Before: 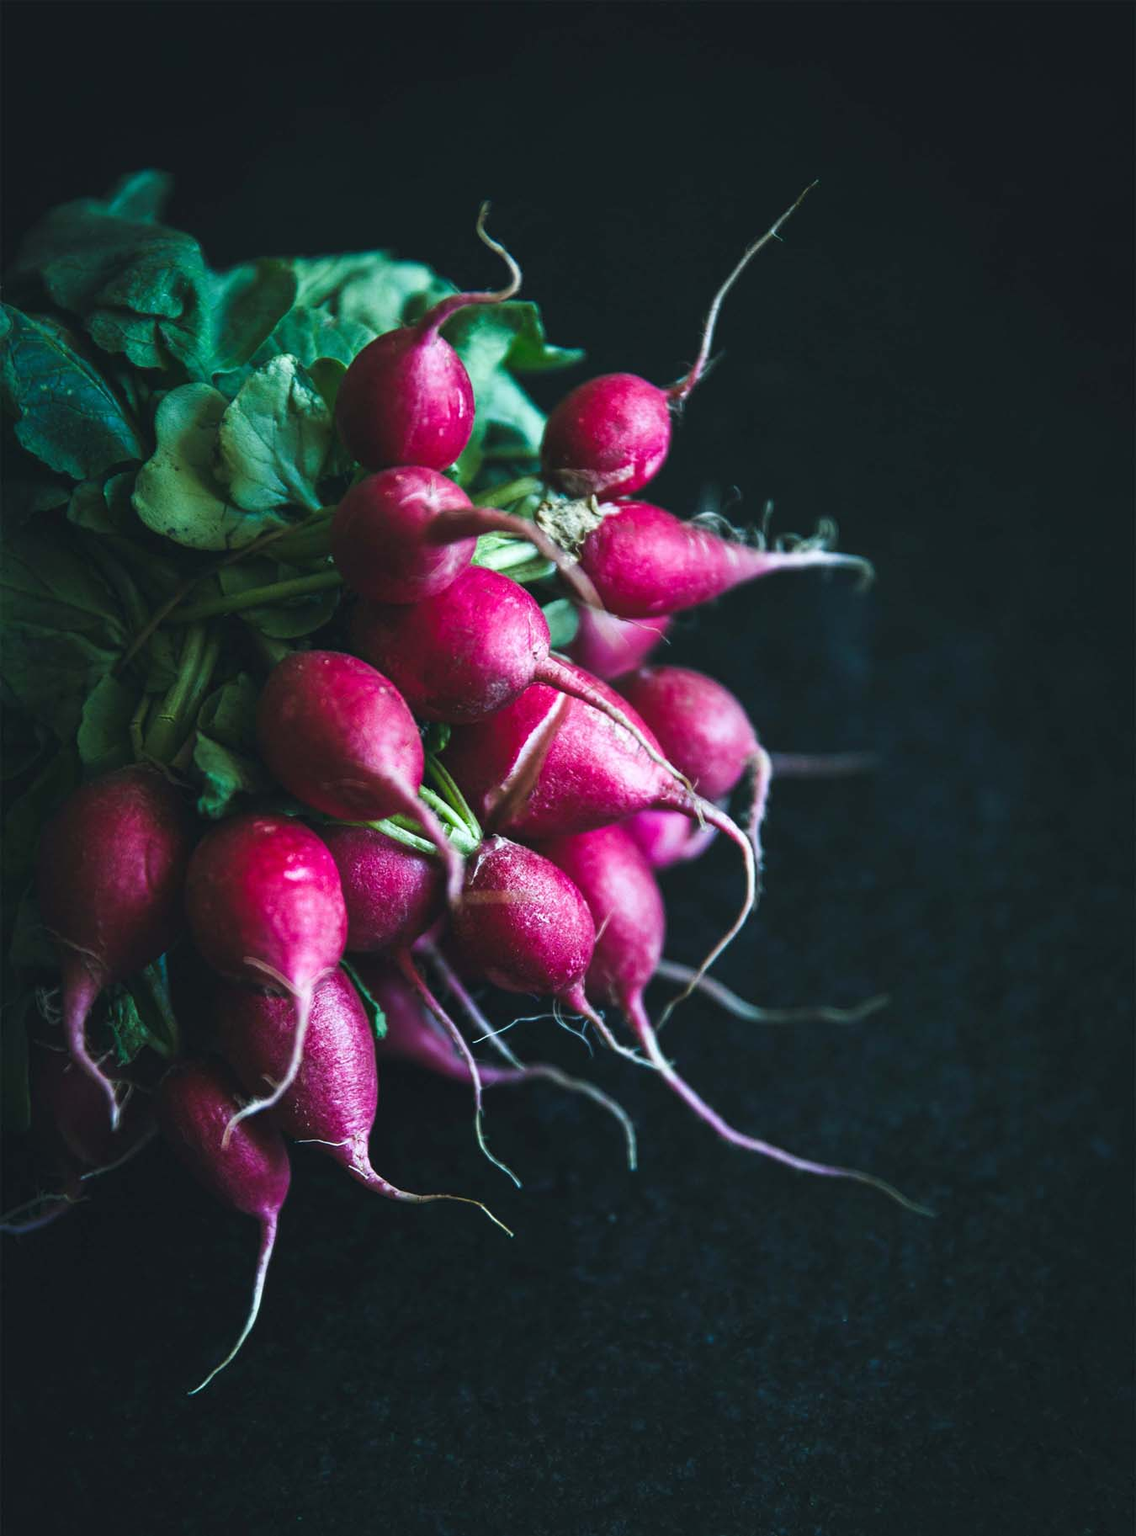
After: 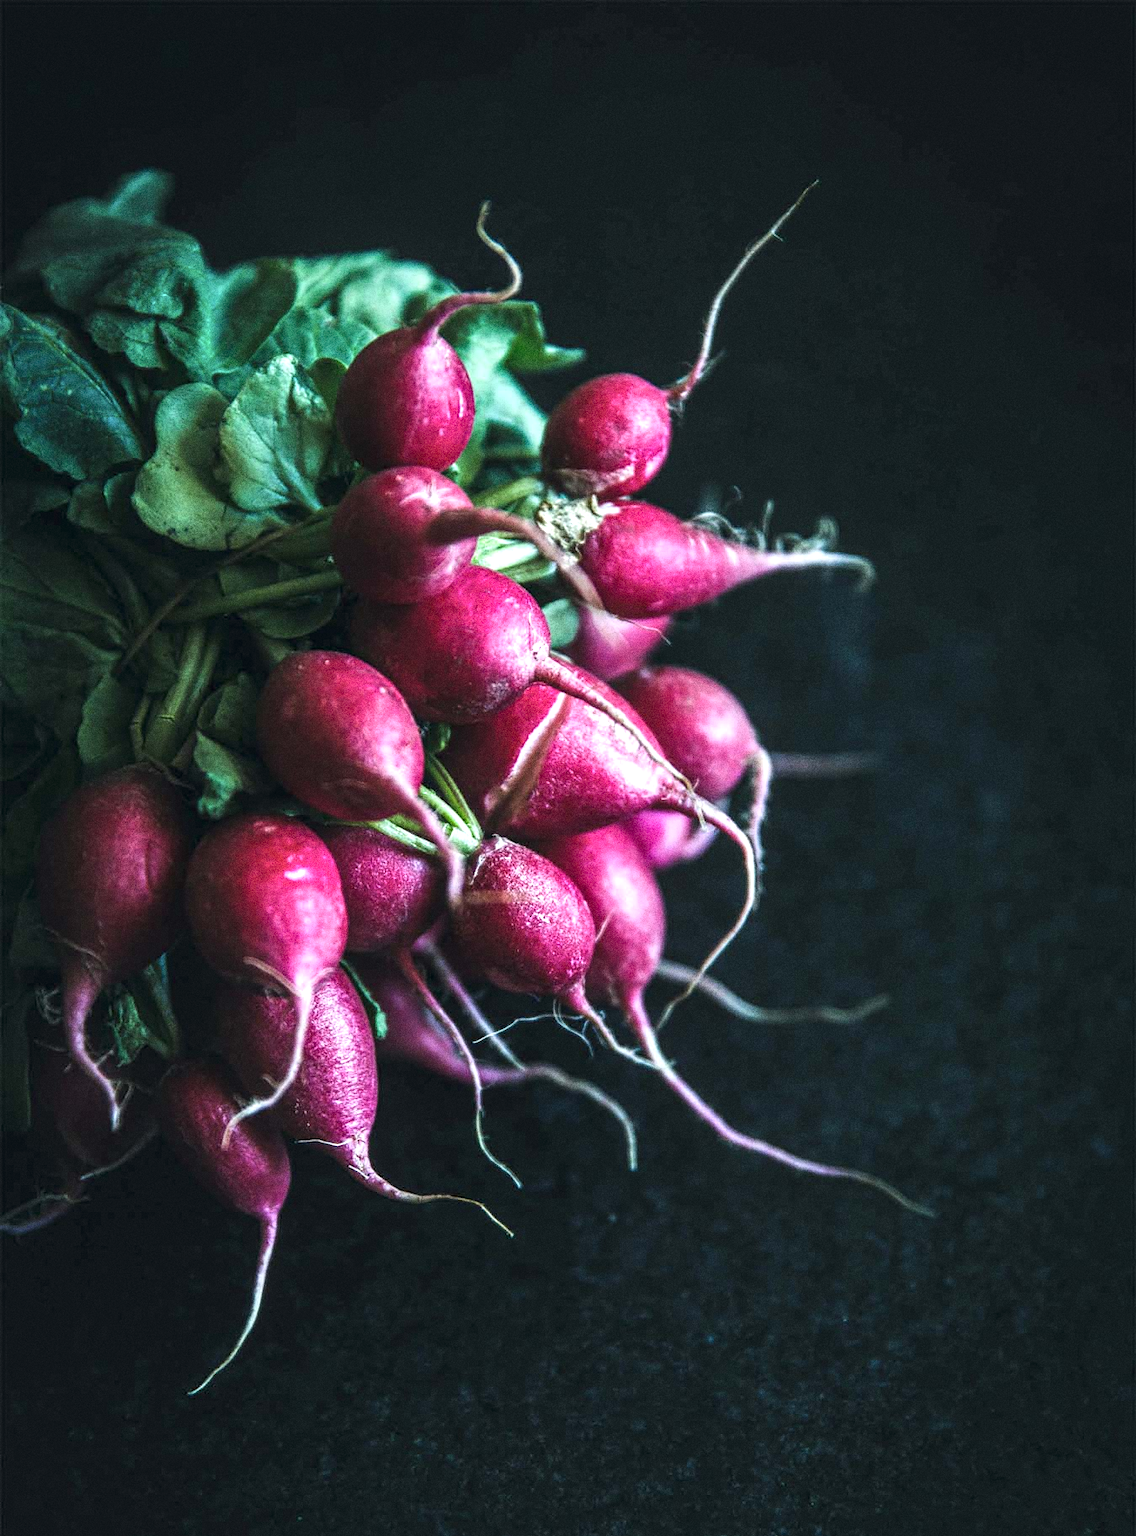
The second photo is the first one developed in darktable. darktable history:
grain: coarseness 0.09 ISO, strength 40%
local contrast: detail 160%
